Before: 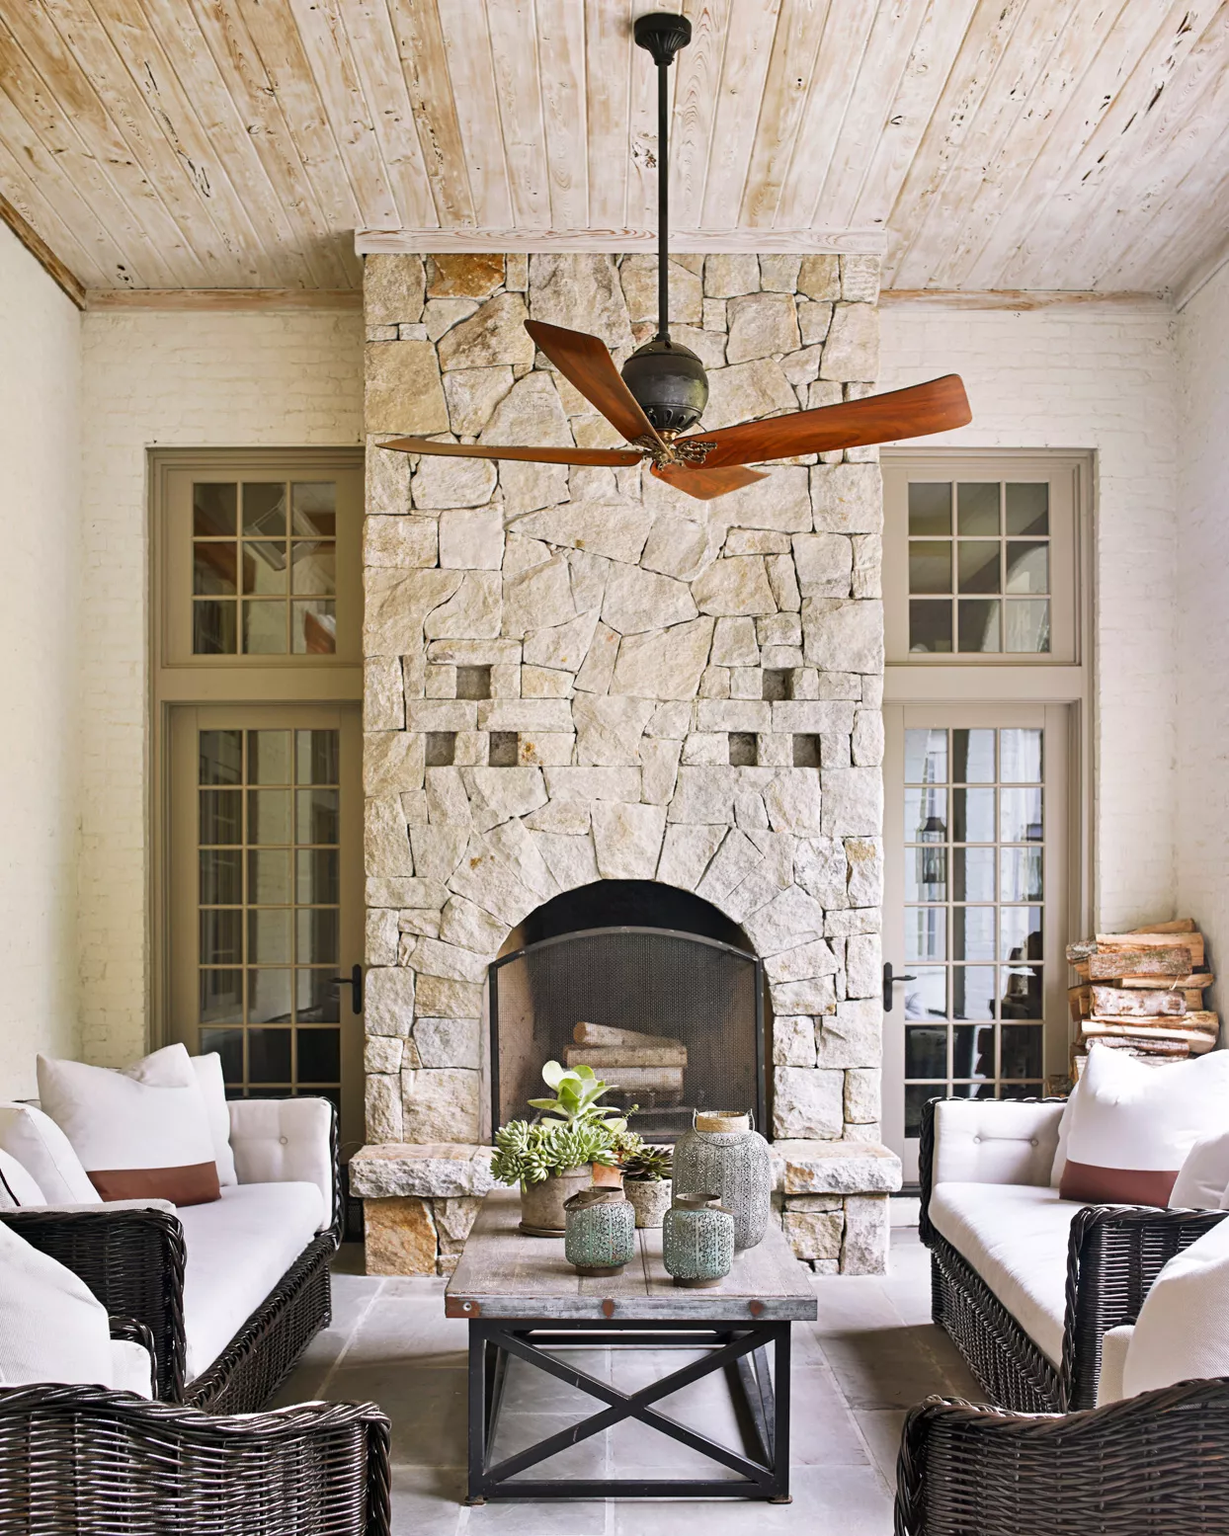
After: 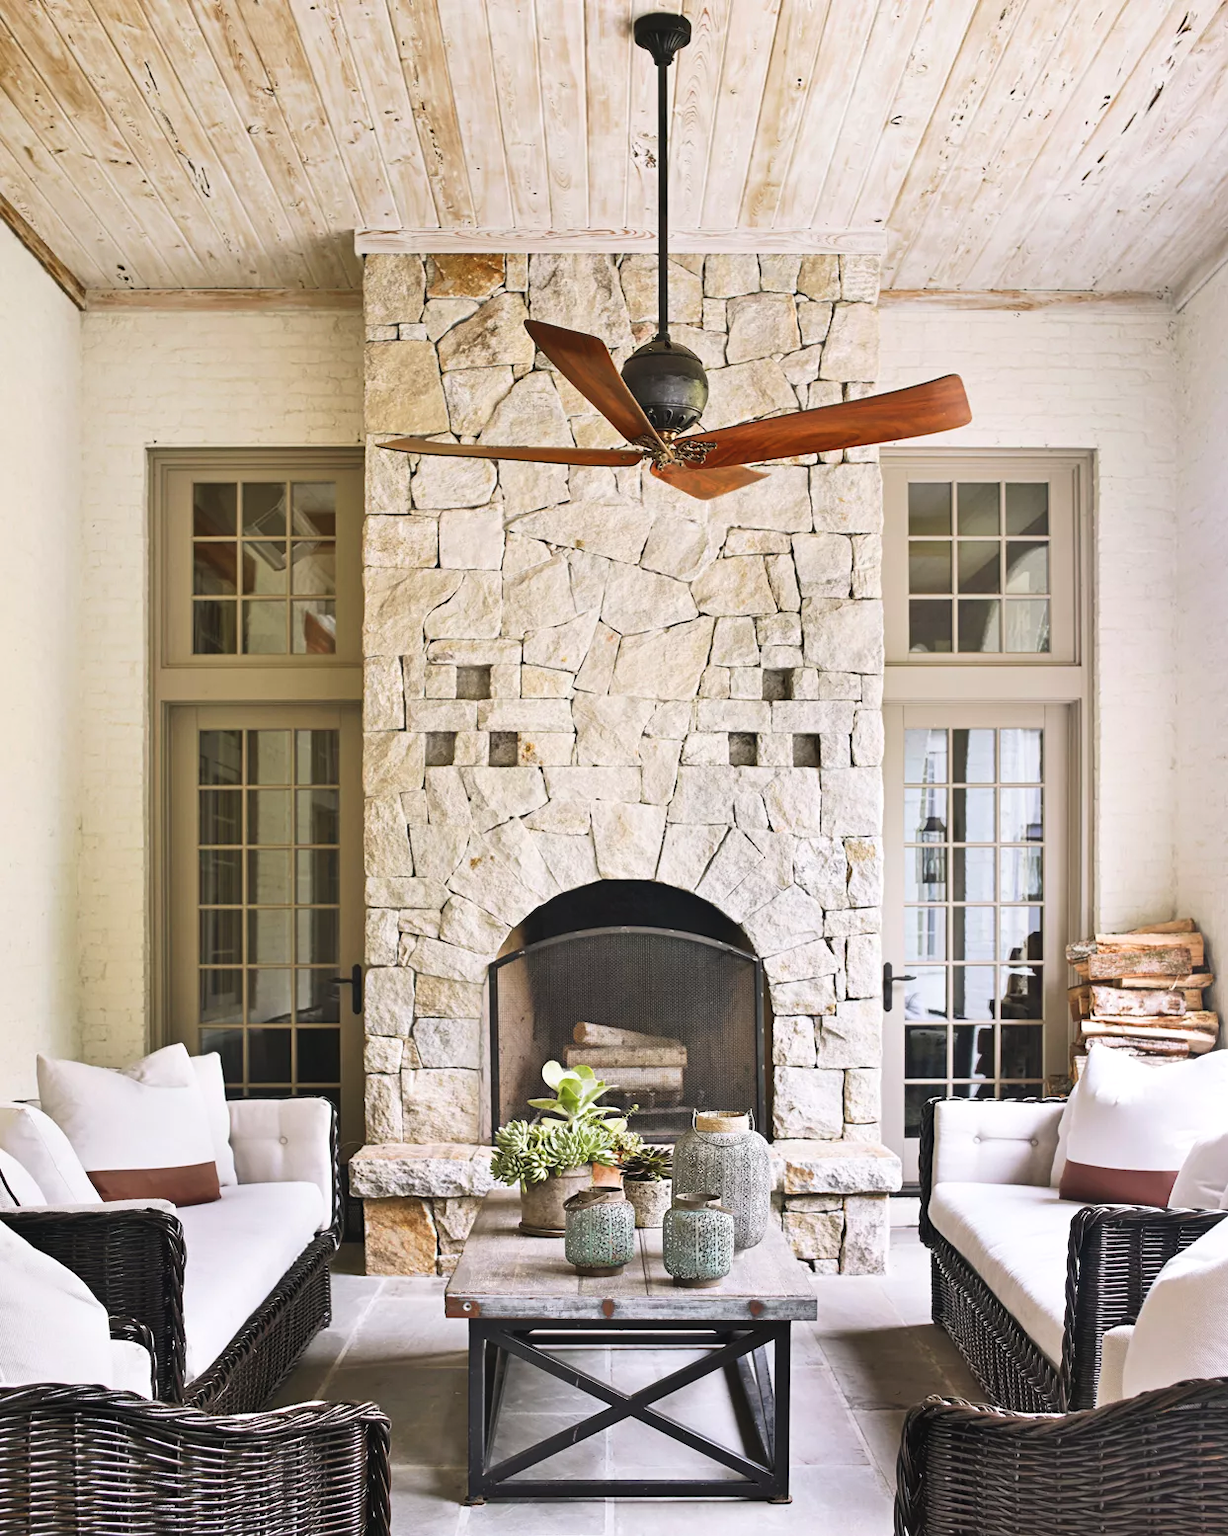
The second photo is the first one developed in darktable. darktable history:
contrast brightness saturation: contrast 0.146, brightness 0.041
exposure: black level correction -0.004, exposure 0.049 EV, compensate highlight preservation false
